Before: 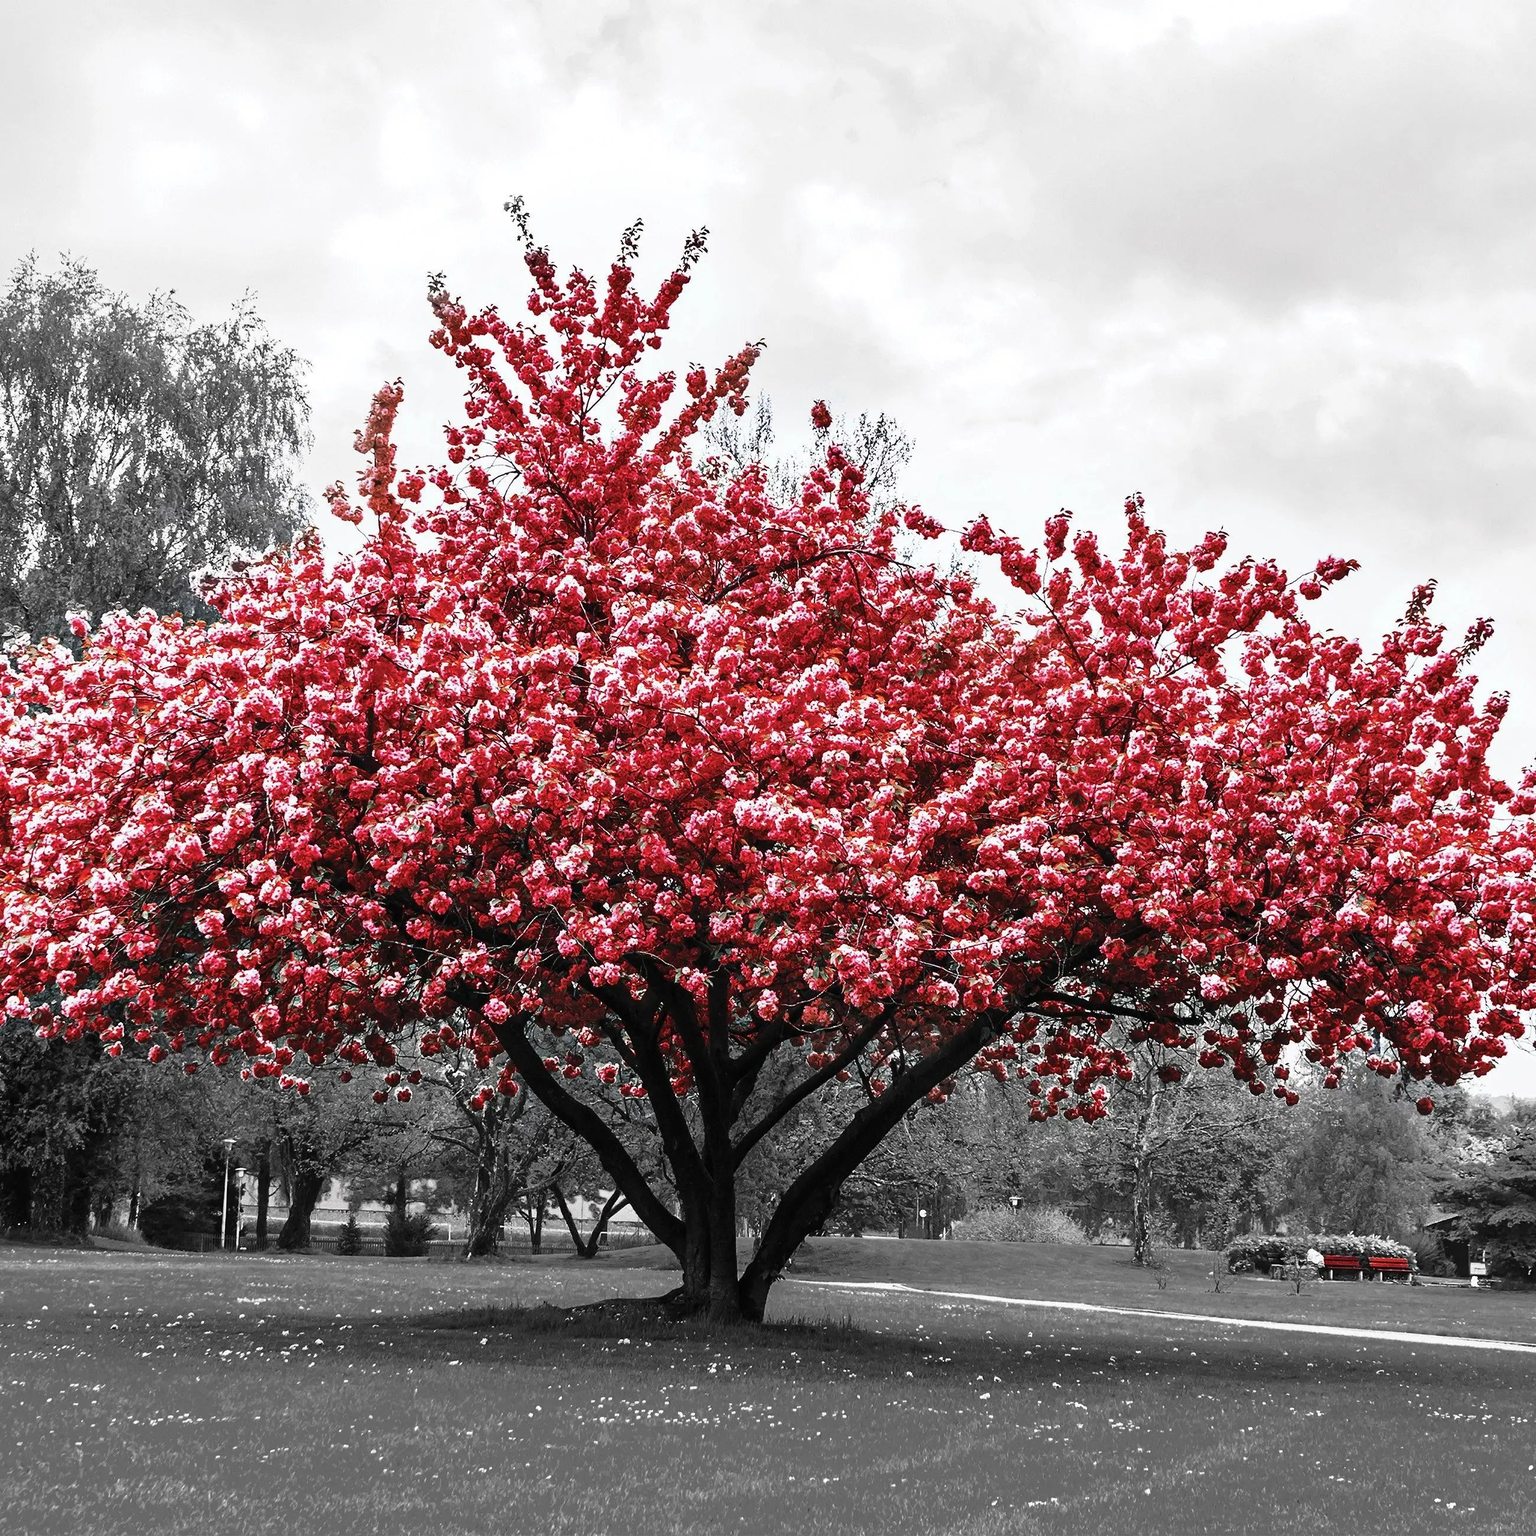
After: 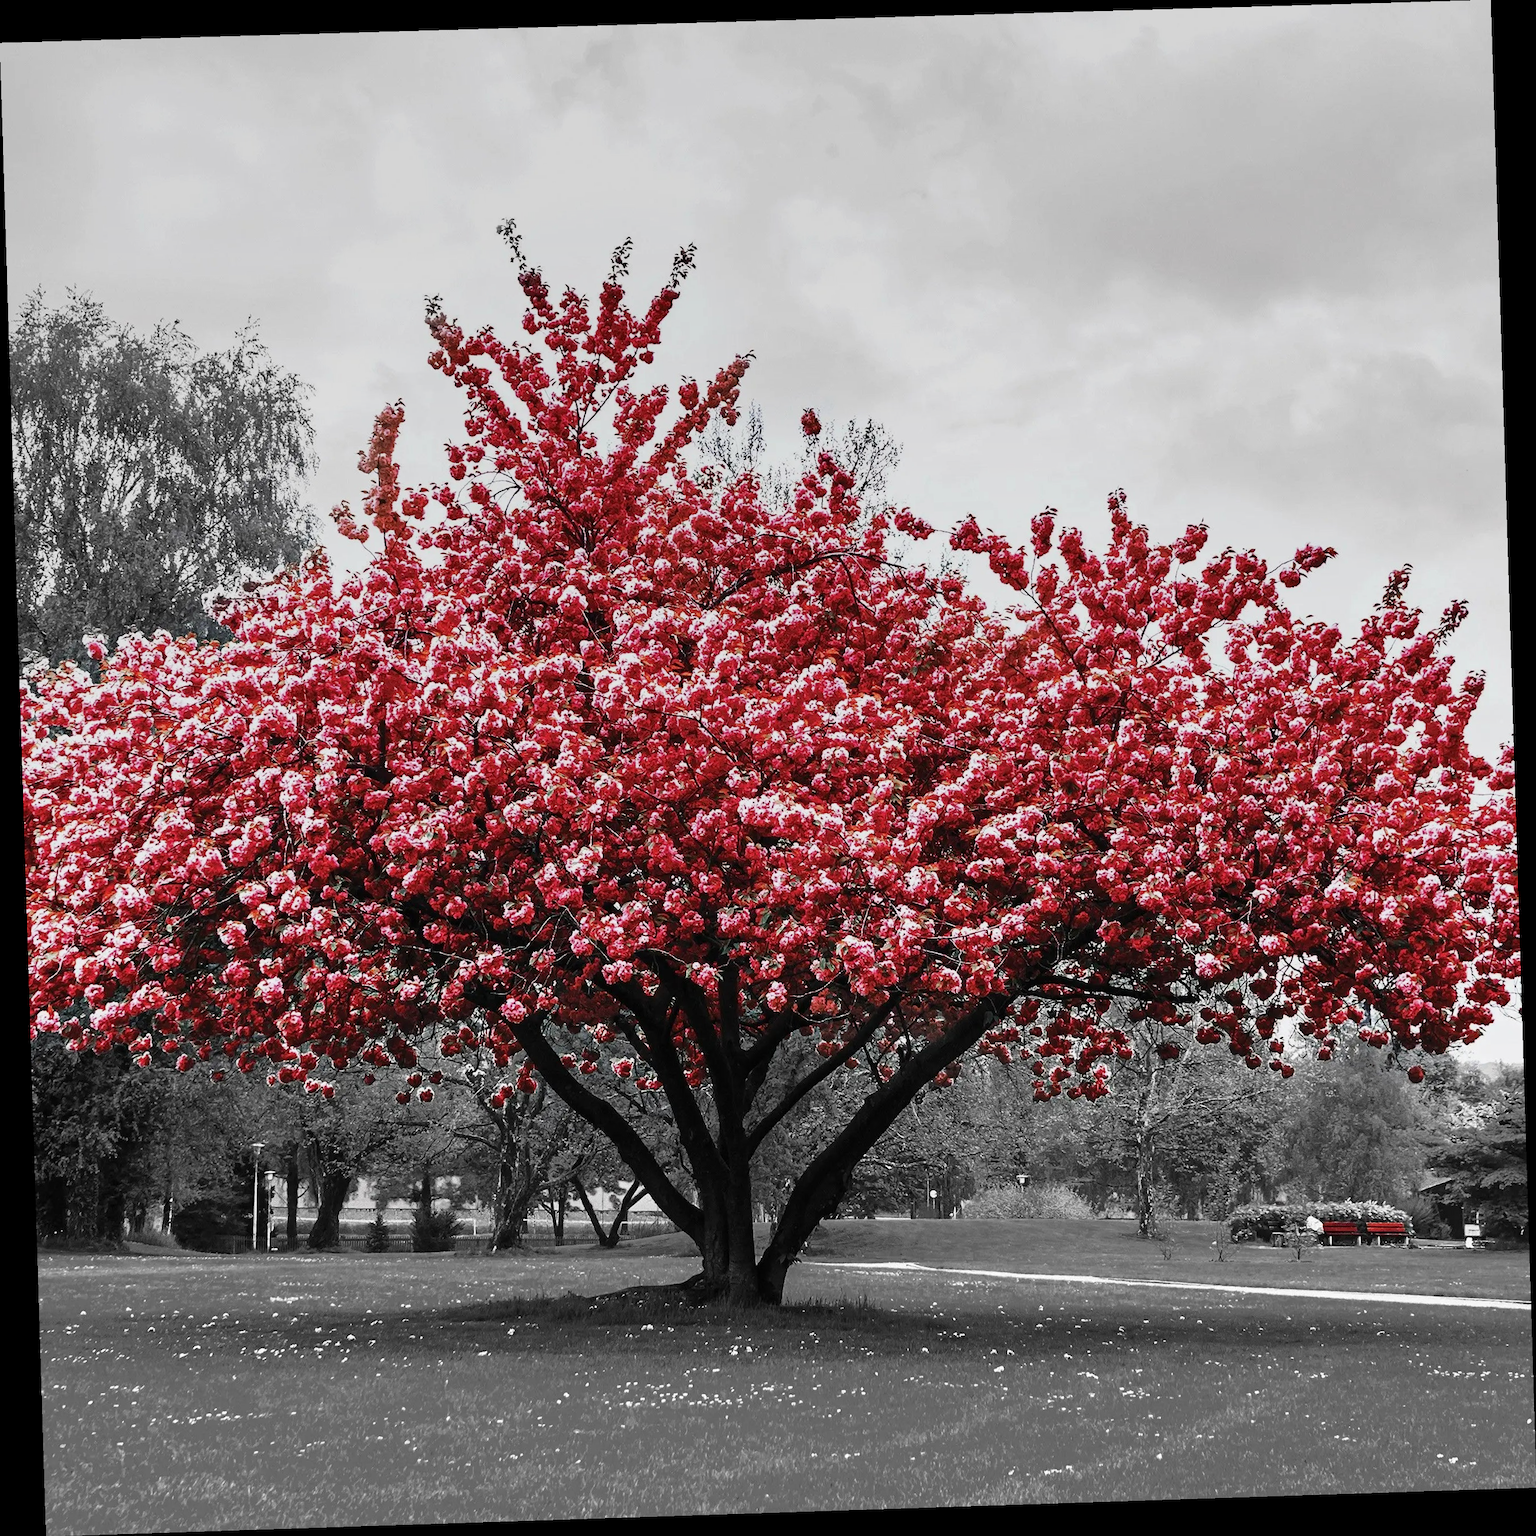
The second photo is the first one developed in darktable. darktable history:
rotate and perspective: rotation -1.77°, lens shift (horizontal) 0.004, automatic cropping off
graduated density: on, module defaults
